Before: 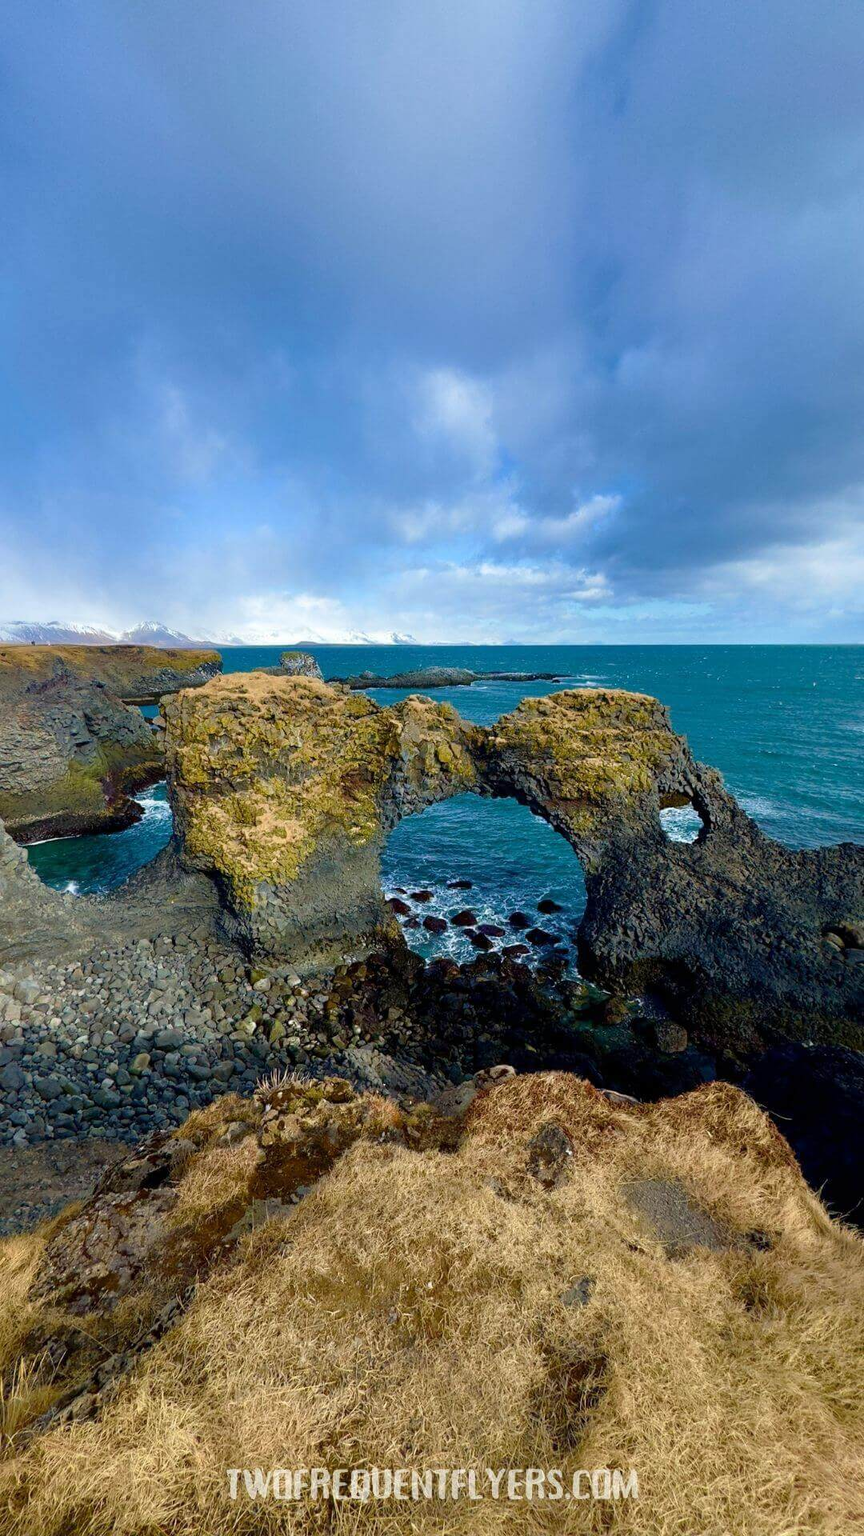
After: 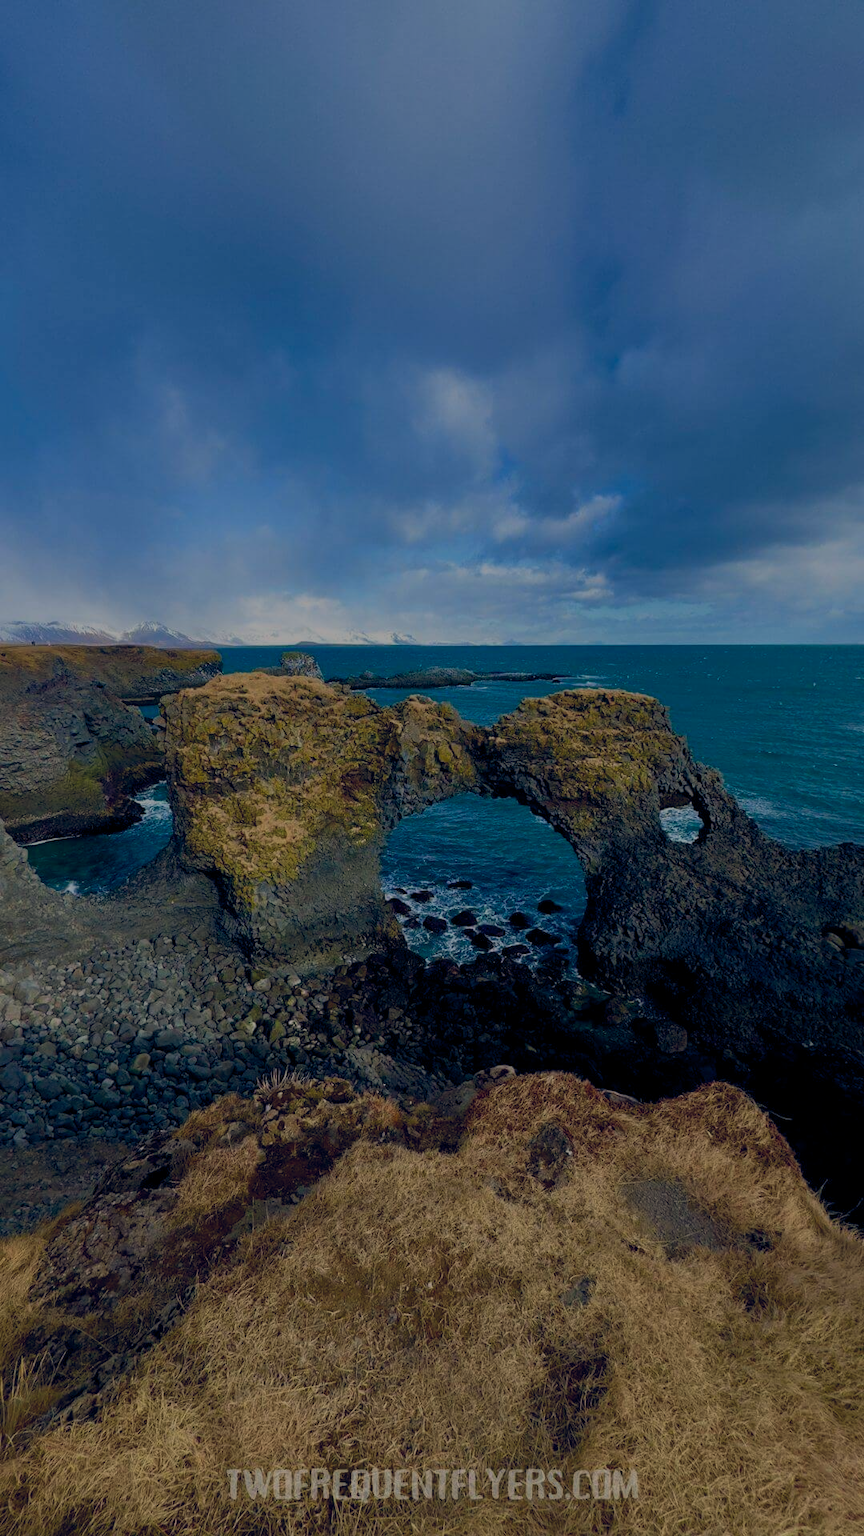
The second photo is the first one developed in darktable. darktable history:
exposure: exposure -1.468 EV, compensate highlight preservation false
color balance rgb: shadows lift › hue 87.51°, highlights gain › chroma 1.35%, highlights gain › hue 55.1°, global offset › chroma 0.13%, global offset › hue 253.66°, perceptual saturation grading › global saturation 16.38%
